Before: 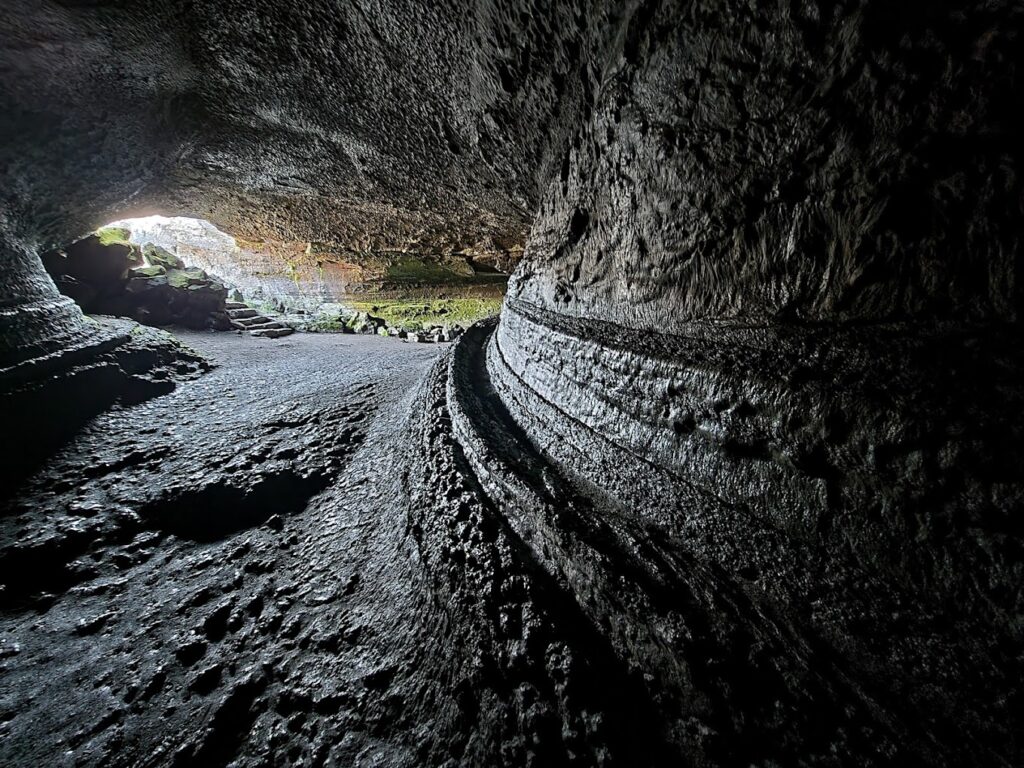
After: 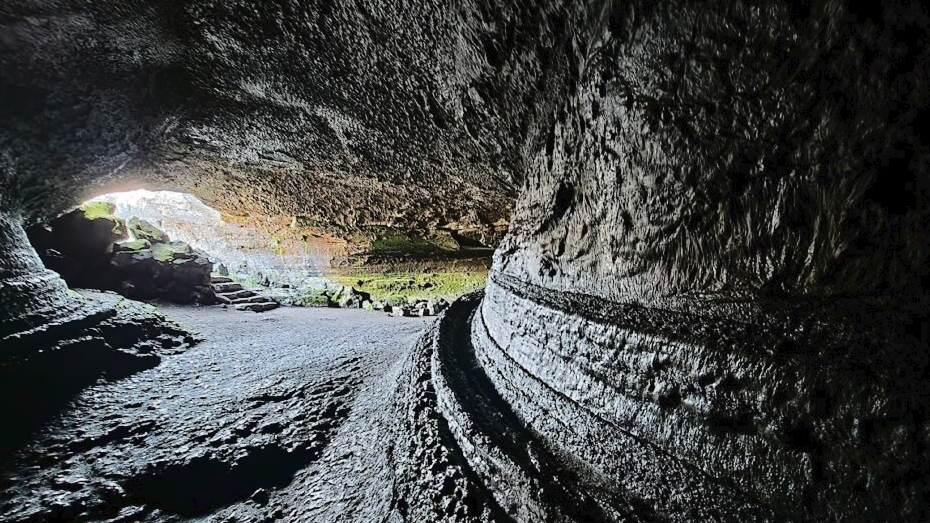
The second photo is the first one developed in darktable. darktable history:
crop: left 1.516%, top 3.404%, right 7.587%, bottom 28.461%
tone curve: curves: ch0 [(0, 0) (0.003, 0.031) (0.011, 0.033) (0.025, 0.038) (0.044, 0.049) (0.069, 0.059) (0.1, 0.071) (0.136, 0.093) (0.177, 0.142) (0.224, 0.204) (0.277, 0.292) (0.335, 0.387) (0.399, 0.484) (0.468, 0.567) (0.543, 0.643) (0.623, 0.712) (0.709, 0.776) (0.801, 0.837) (0.898, 0.903) (1, 1)], color space Lab, linked channels, preserve colors none
